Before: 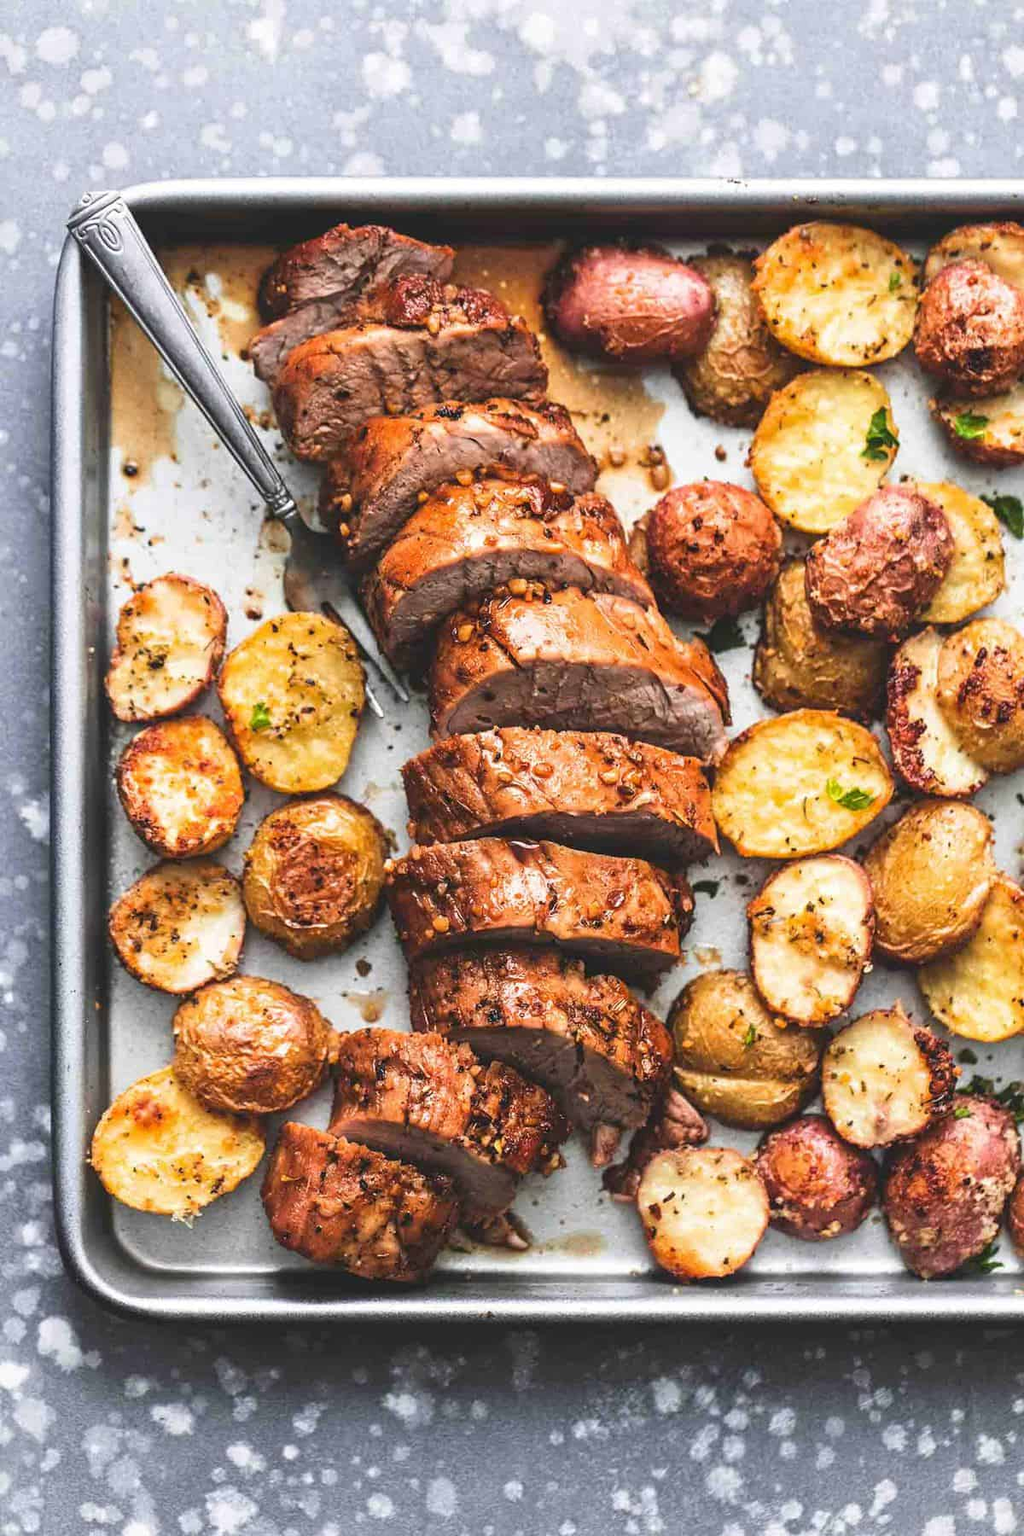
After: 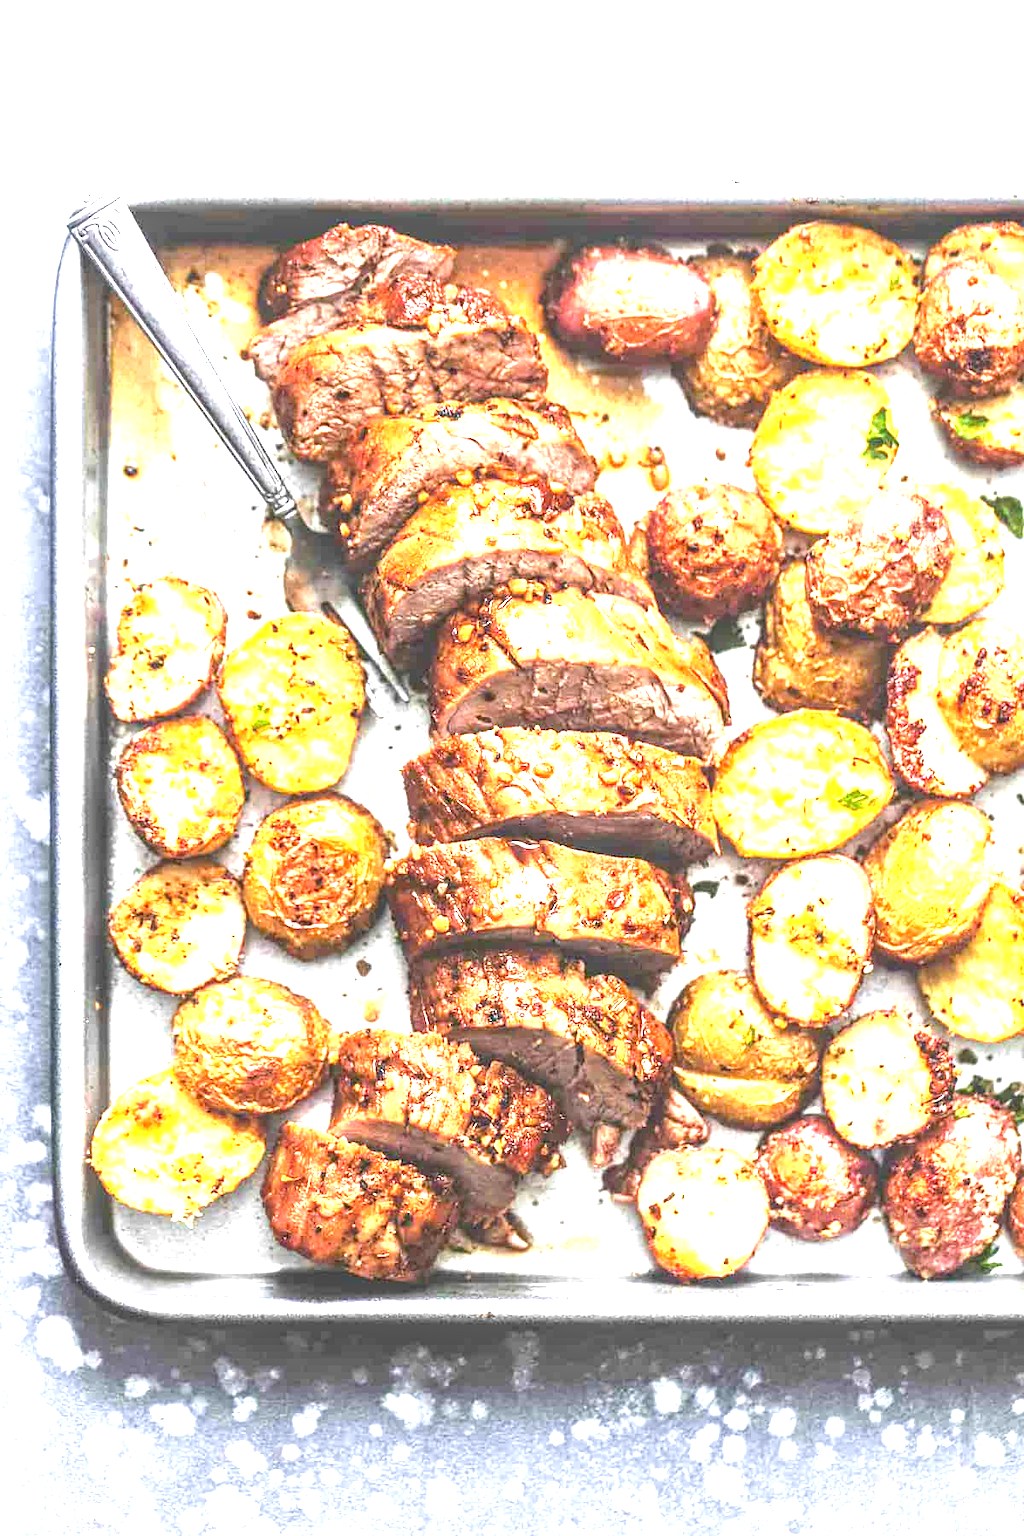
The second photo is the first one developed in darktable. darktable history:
exposure: black level correction 0.001, exposure 1.844 EV, compensate highlight preservation false
local contrast: on, module defaults
